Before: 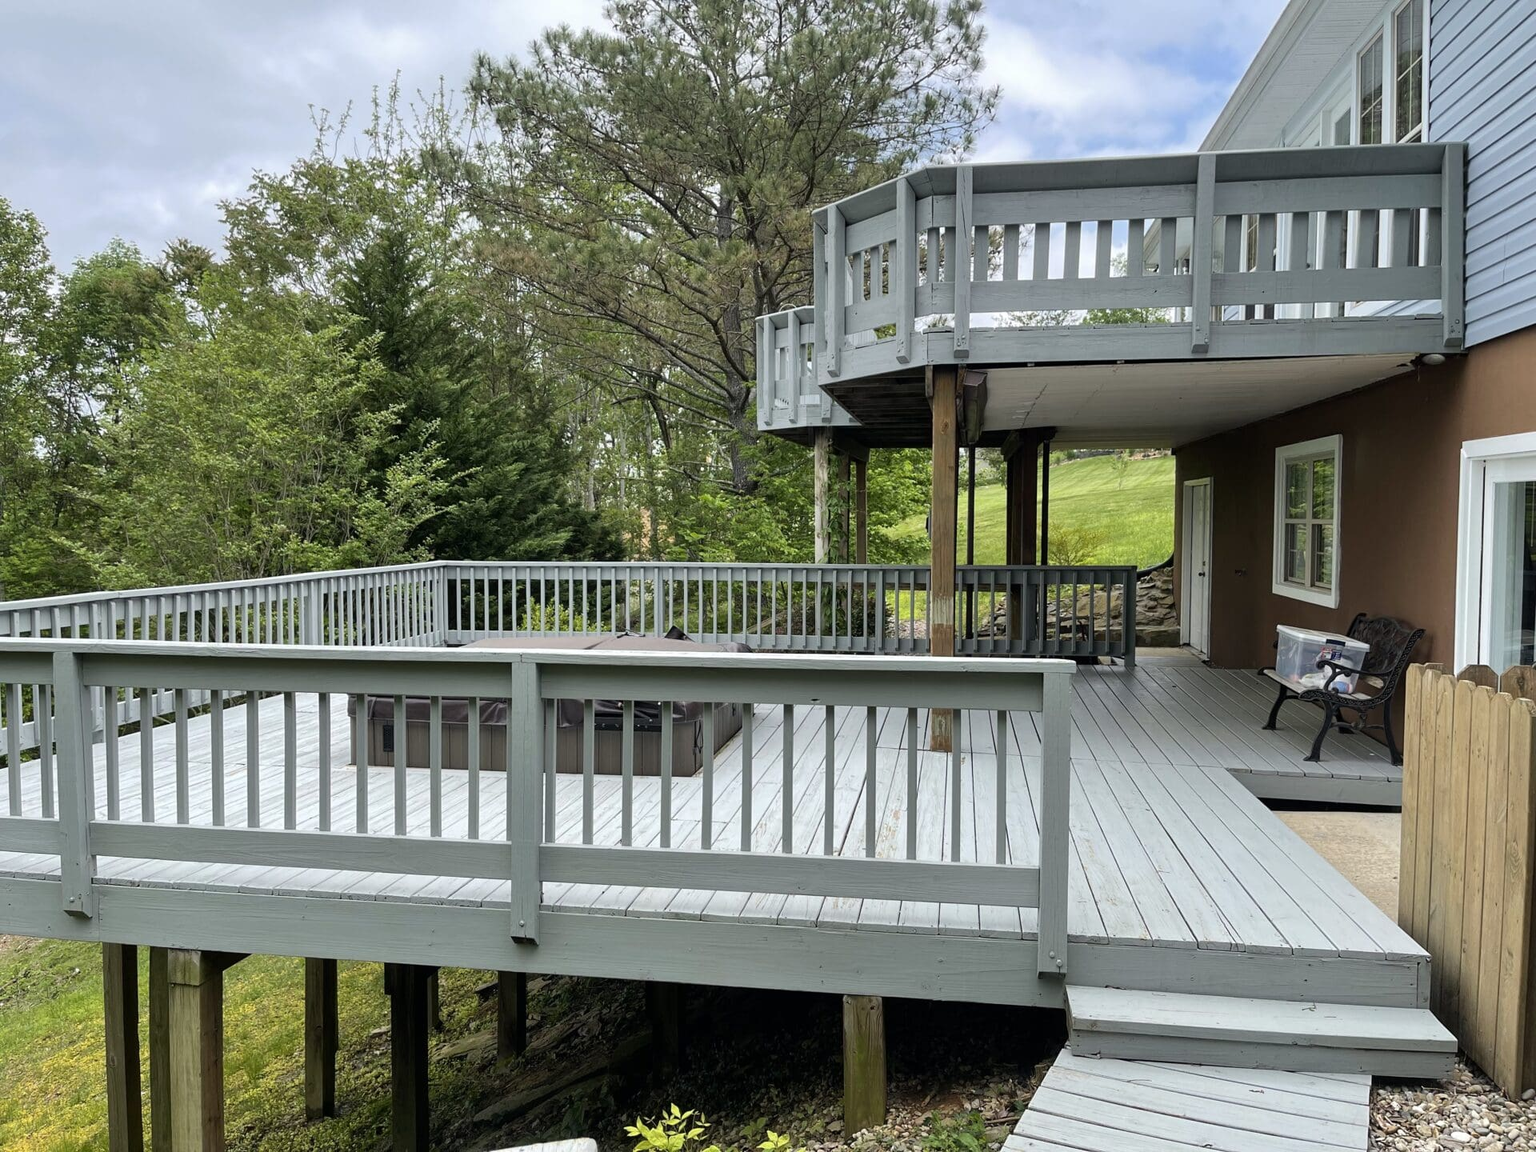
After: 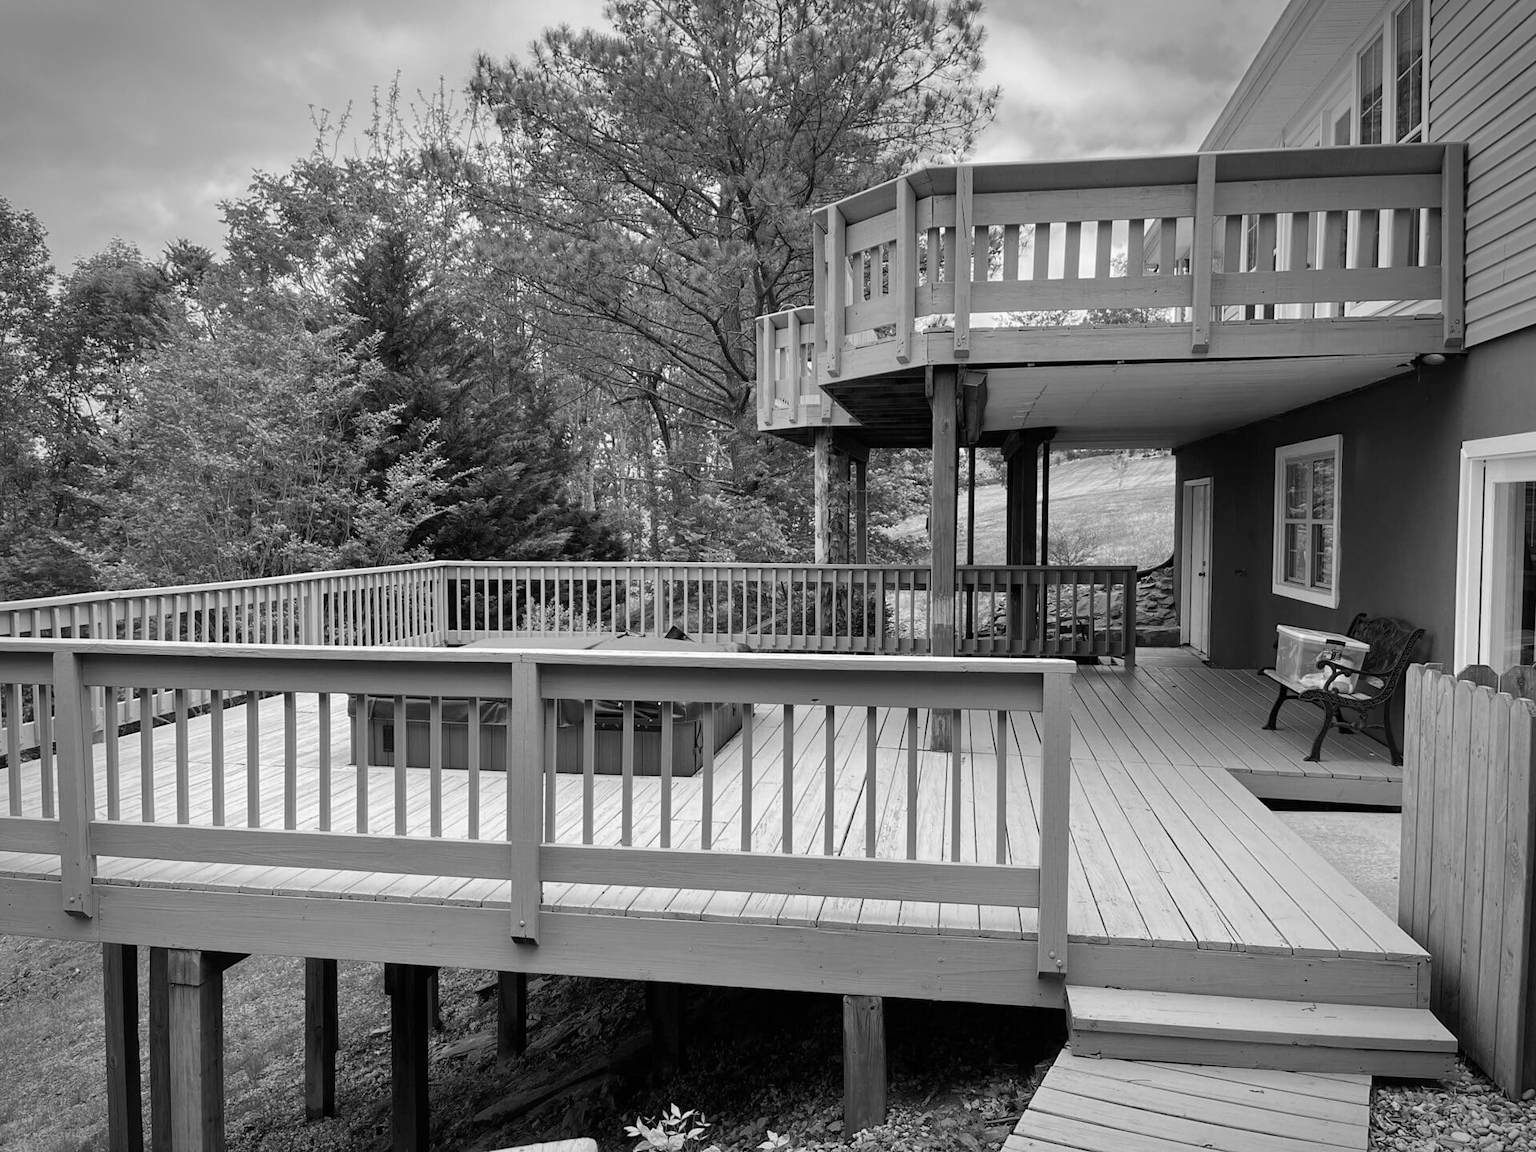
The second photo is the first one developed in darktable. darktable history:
monochrome: a -6.99, b 35.61, size 1.4
vignetting: automatic ratio true
velvia: on, module defaults
